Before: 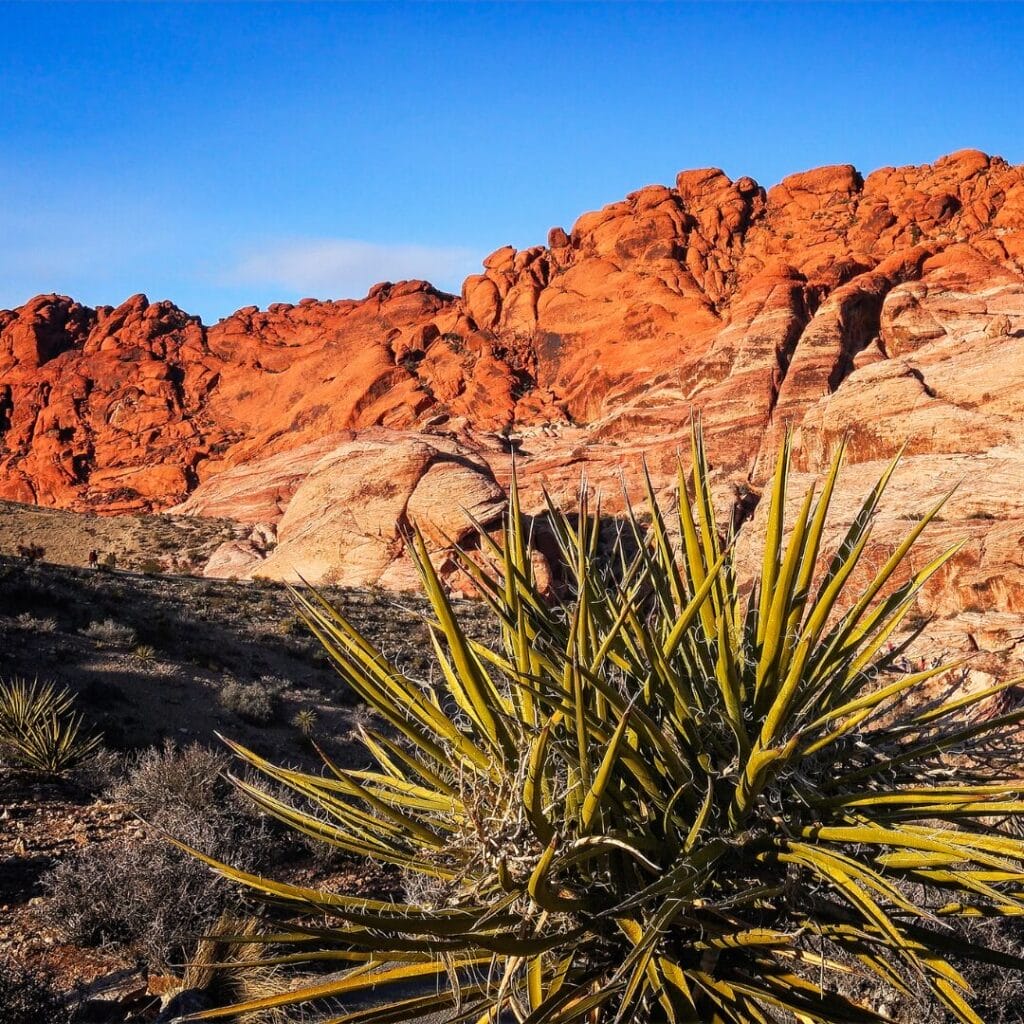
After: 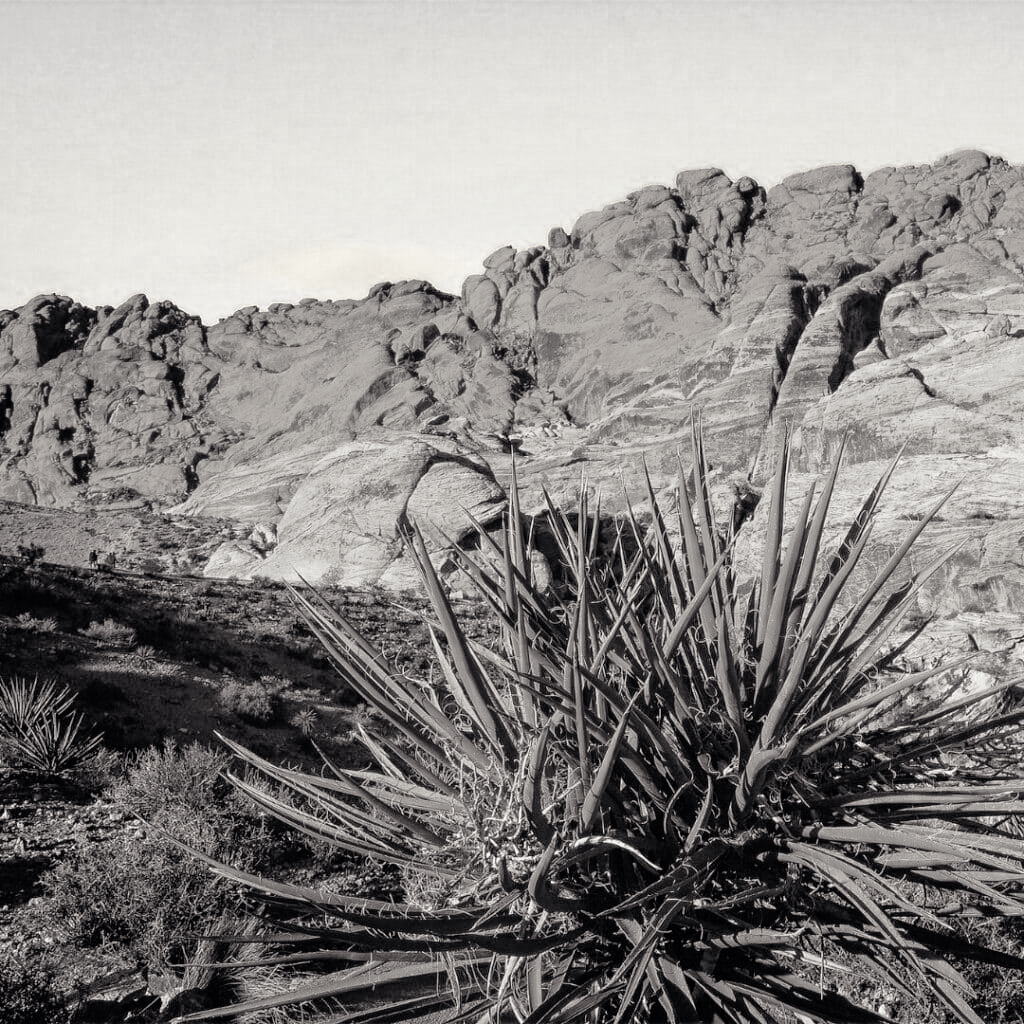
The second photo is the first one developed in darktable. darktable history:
tone curve: curves: ch0 [(0, 0) (0.003, 0.007) (0.011, 0.011) (0.025, 0.021) (0.044, 0.04) (0.069, 0.07) (0.1, 0.129) (0.136, 0.187) (0.177, 0.254) (0.224, 0.325) (0.277, 0.398) (0.335, 0.461) (0.399, 0.513) (0.468, 0.571) (0.543, 0.624) (0.623, 0.69) (0.709, 0.777) (0.801, 0.86) (0.898, 0.953) (1, 1)], preserve colors none
color look up table: target L [83.12, 88.47, 100.33, 82.76, 75.52, 61.6, 68.22, 44.65, 38.57, 36.99, 23.39, 12.23, 200.9, 103.21, 80.7, 66.95, 66.22, 46.9, 58.07, 50.12, 64.34, 65.85, 52.72, 37.99, 26.21, 4.686, 100.33, 82.05, 84.55, 89.57, 77.34, 90.24, 88.1, 69.23, 82.43, 50.55, 46.9, 59.5, 65.11, 31.68, 27.92, 40.29, 89.57, 85.35, 70.31, 71.07, 51.1, 81.35, 52.15], target a [0.171, 0.049, -0.516, 0.179, 0.363, 1.255, 0.955, 2.412, 2.106, 2.137, 0.86, 1.015, 0, 0, 0.104, 0.624, 0.808, 2.301, 2.342, 2.274, 0.814, 0.809, 2.797, 2.586, 1.481, 0.276, -0.516, 0.188, 0.222, 0.406, 0.4, 0.429, 0.085, 0.662, 0.312, 2.568, 2.301, 1.482, 0.947, 1.584, 2.035, 1.915, 0.406, 0.345, 0.513, 0.281, 2.291, 0.337, 2.732], target b [2.249, 1.572, 9.898, 2.252, 3.627, 3.178, 2.149, 1.706, 0.9, 2.08, 0.306, -0.091, -0.001, -0.002, 1.954, 3.108, 3.154, 2.004, 3.172, 1.936, 3.173, 3.158, 2.355, 1.042, 0.538, -1.072, 9.898, 2.141, 1.711, 1.252, 2.918, 1.187, 1.664, 3.258, 1.755, 2.486, 2.004, 2.969, 2.64, 0.647, 0.221, 1.416, 1.252, 1.288, 2.921, 3.586, 1.691, 1.447, 2.51], num patches 49
